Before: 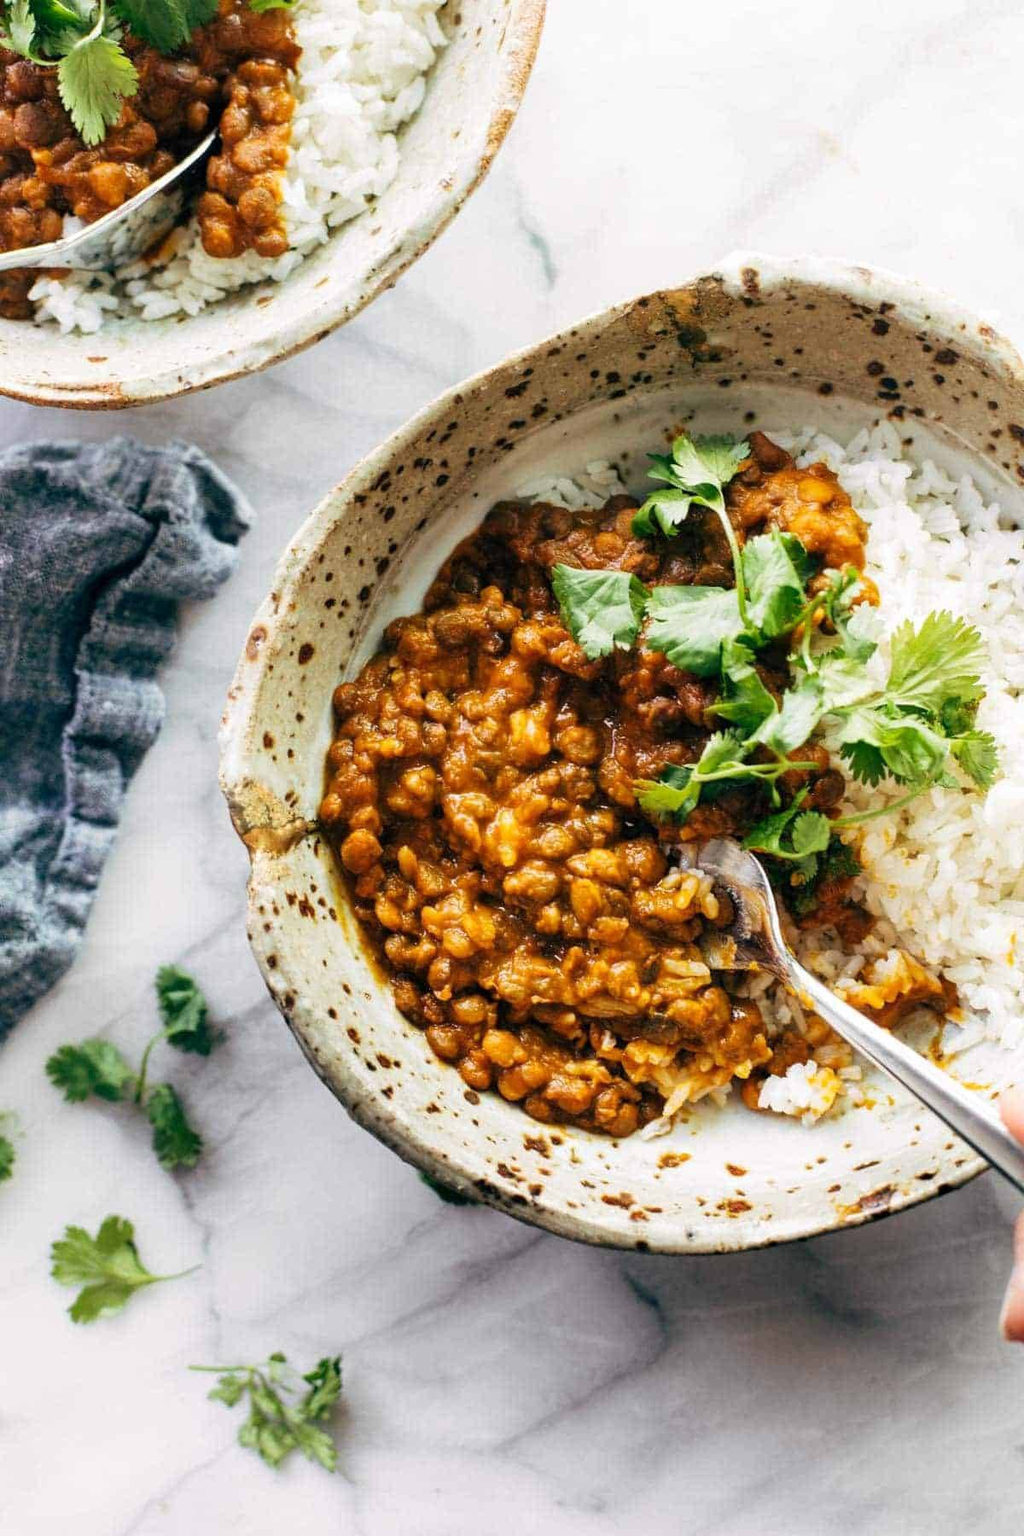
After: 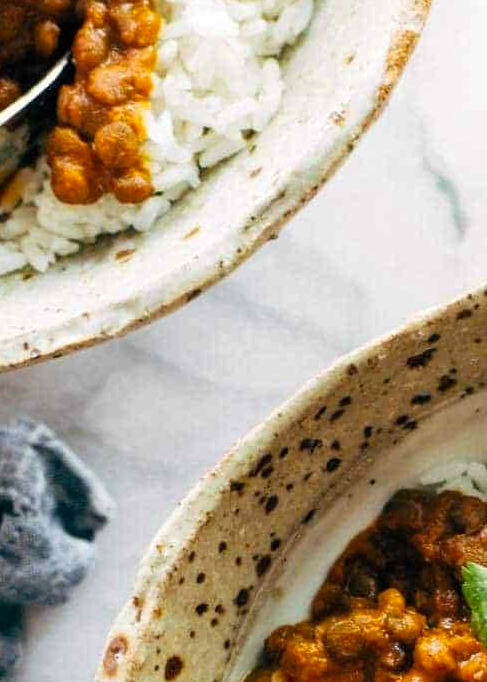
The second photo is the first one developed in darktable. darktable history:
levels: mode automatic, black 0.023%, white 99.97%, levels [0.062, 0.494, 0.925]
crop: left 15.452%, top 5.459%, right 43.956%, bottom 56.62%
color balance: output saturation 110%
